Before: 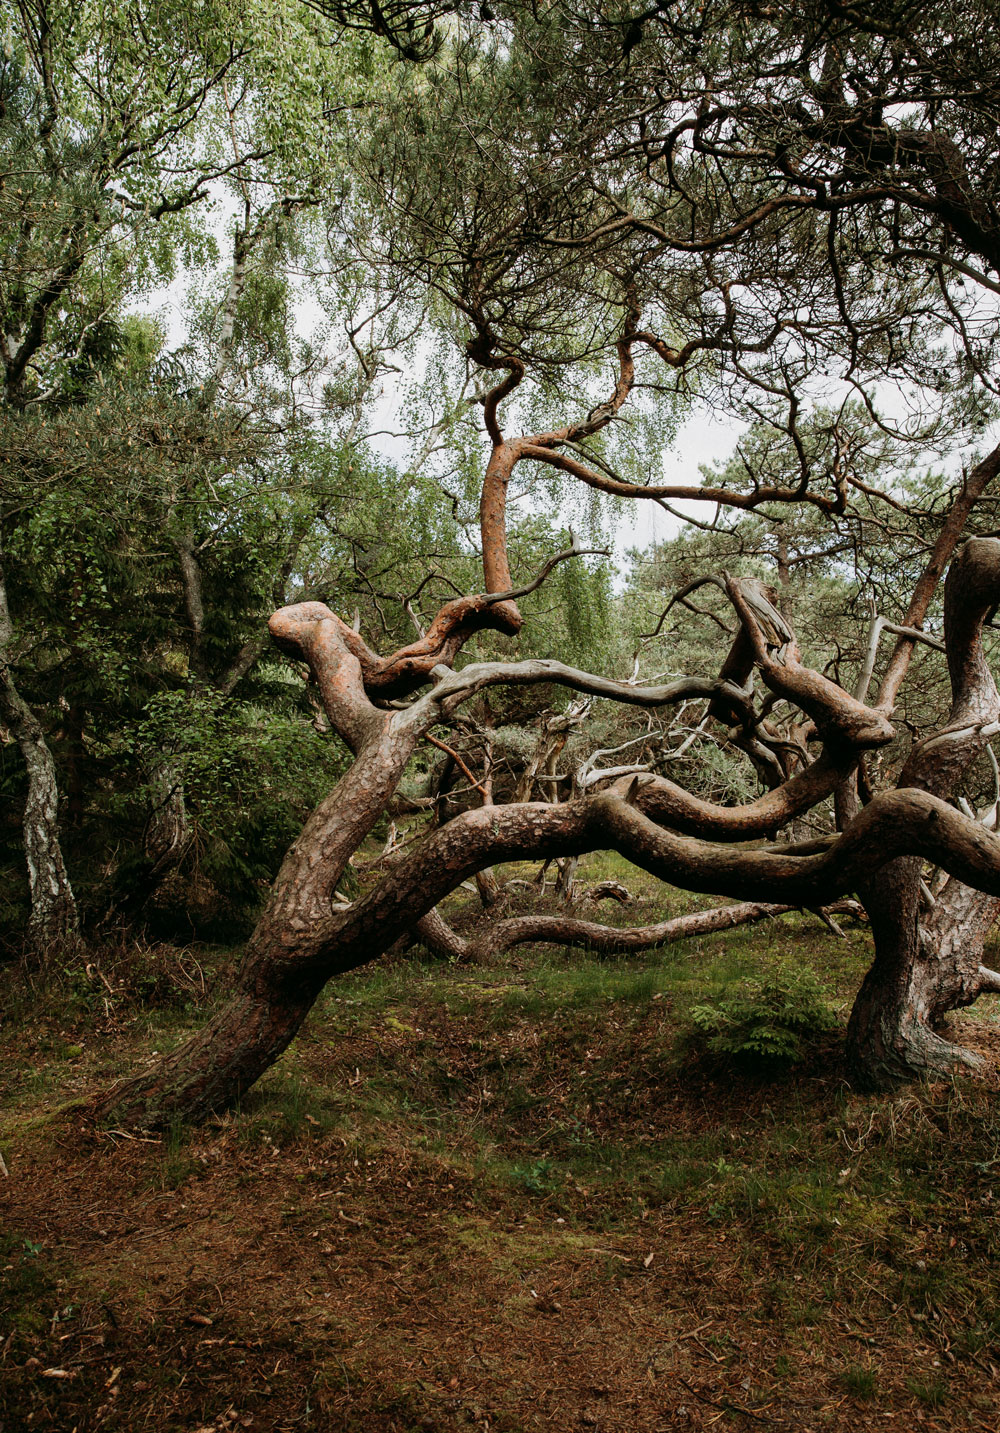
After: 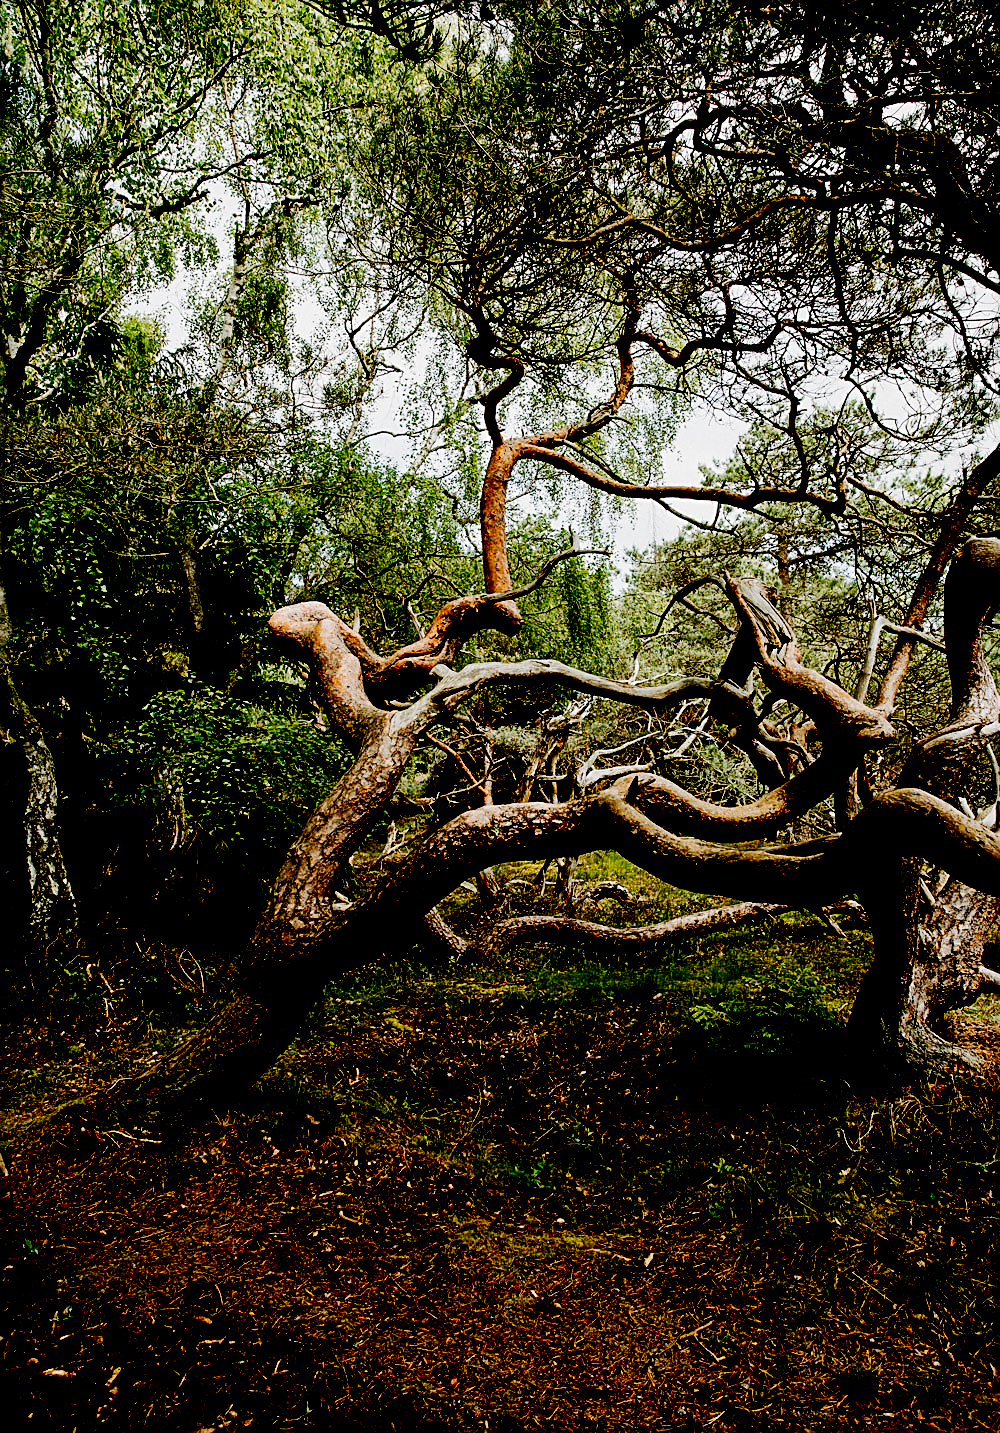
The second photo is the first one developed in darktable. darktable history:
exposure: black level correction 0.056, compensate highlight preservation false
sharpen: on, module defaults
tone curve: curves: ch0 [(0, 0) (0.003, 0.018) (0.011, 0.021) (0.025, 0.028) (0.044, 0.039) (0.069, 0.05) (0.1, 0.06) (0.136, 0.081) (0.177, 0.117) (0.224, 0.161) (0.277, 0.226) (0.335, 0.315) (0.399, 0.421) (0.468, 0.53) (0.543, 0.627) (0.623, 0.726) (0.709, 0.789) (0.801, 0.859) (0.898, 0.924) (1, 1)], preserve colors none
